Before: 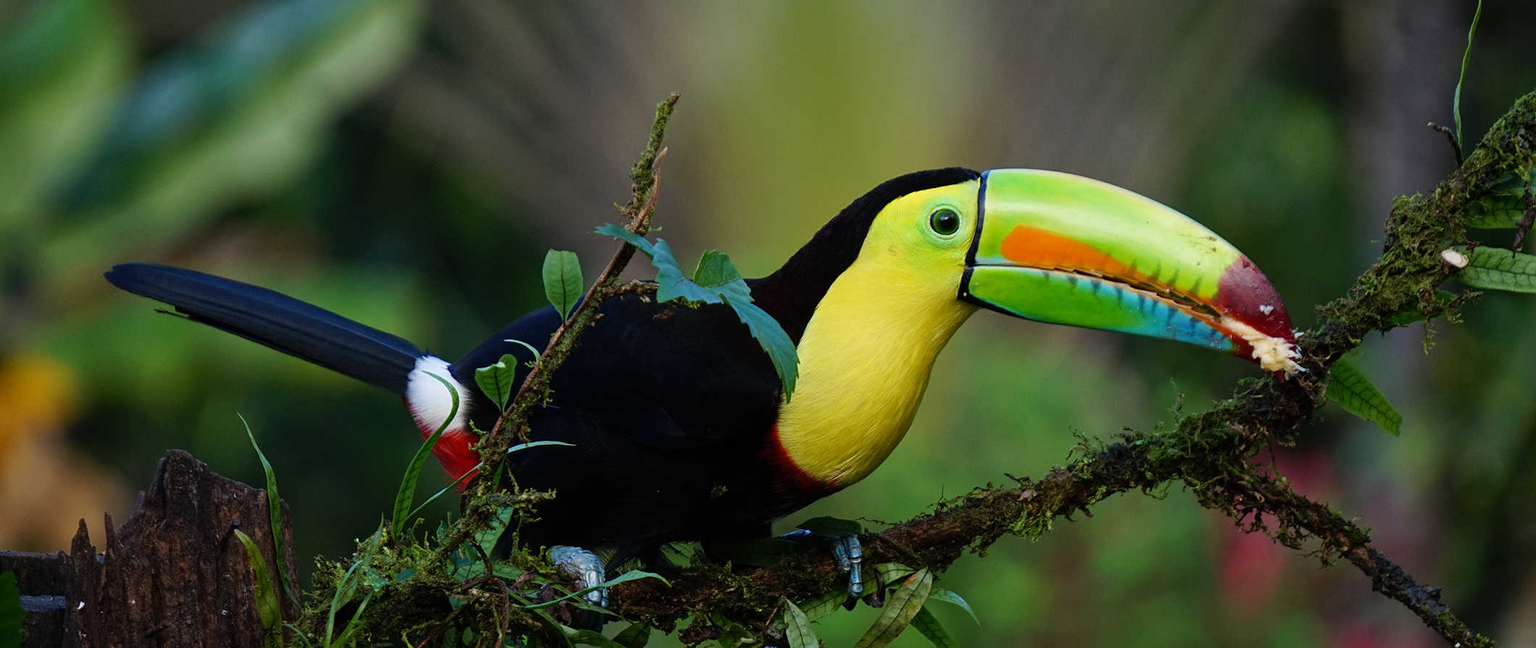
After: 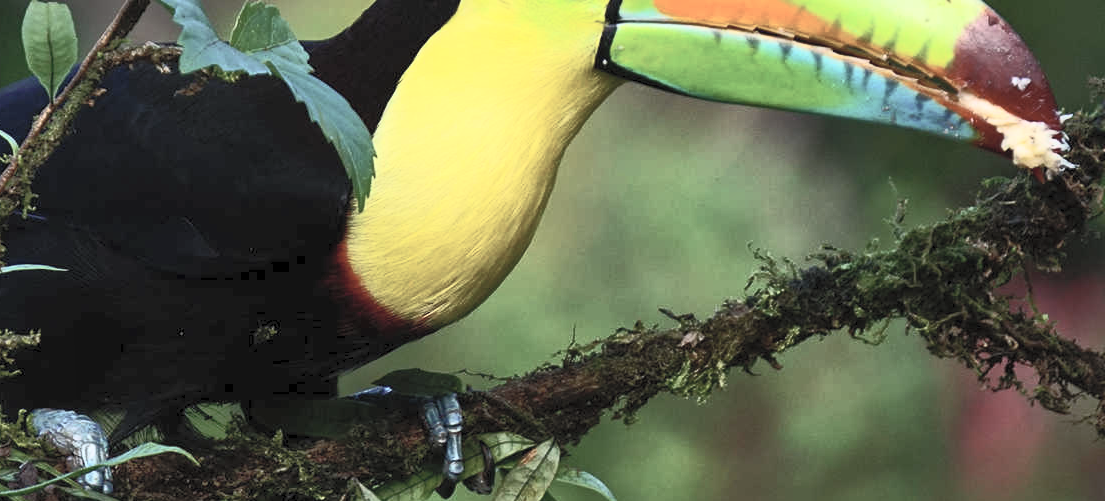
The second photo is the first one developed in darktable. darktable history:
contrast brightness saturation: contrast 0.569, brightness 0.571, saturation -0.348
crop: left 34.307%, top 38.551%, right 13.539%, bottom 5.342%
shadows and highlights: shadows color adjustment 97.67%
